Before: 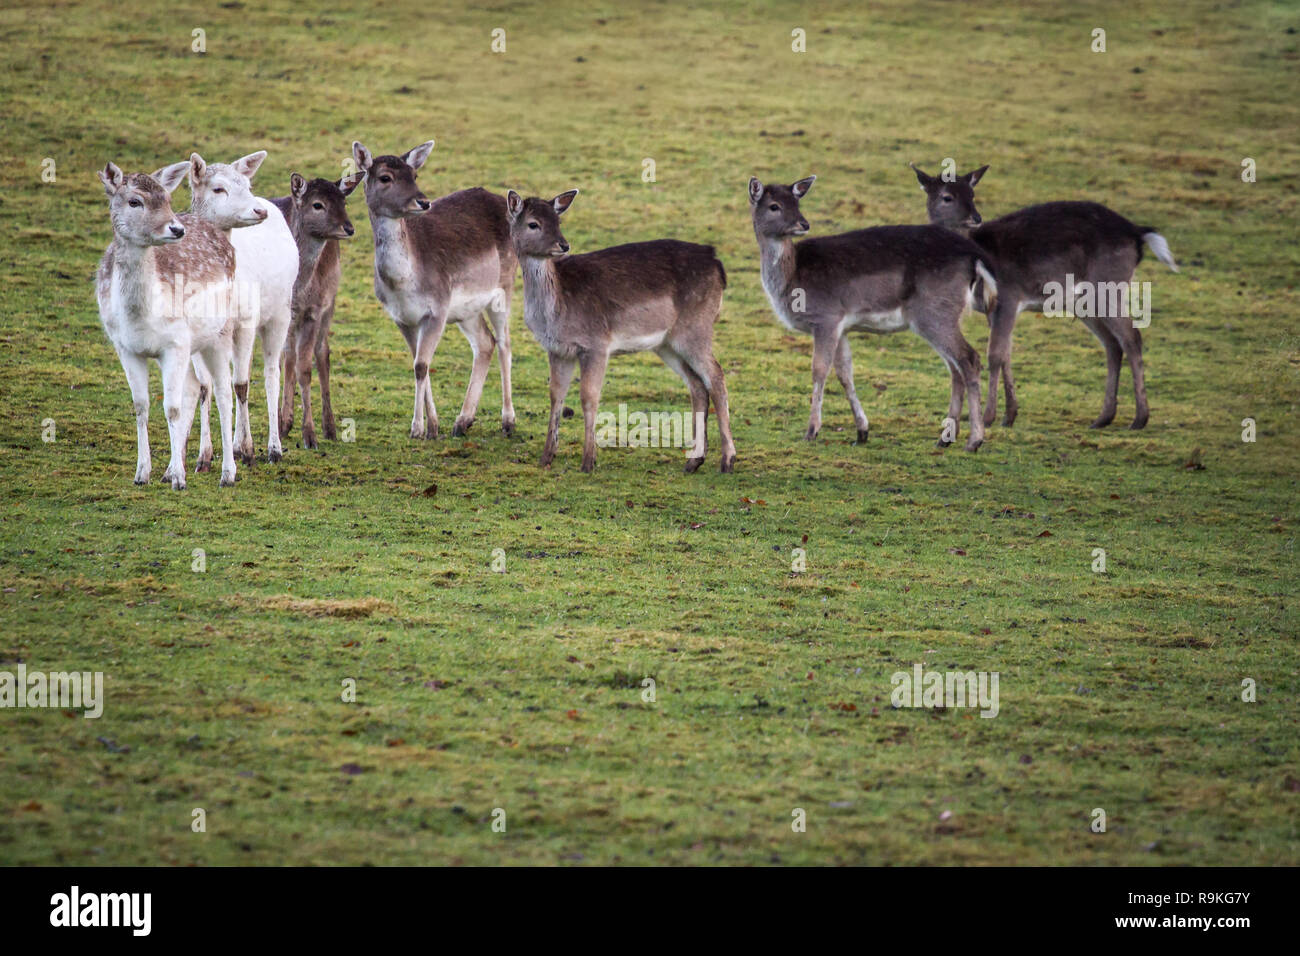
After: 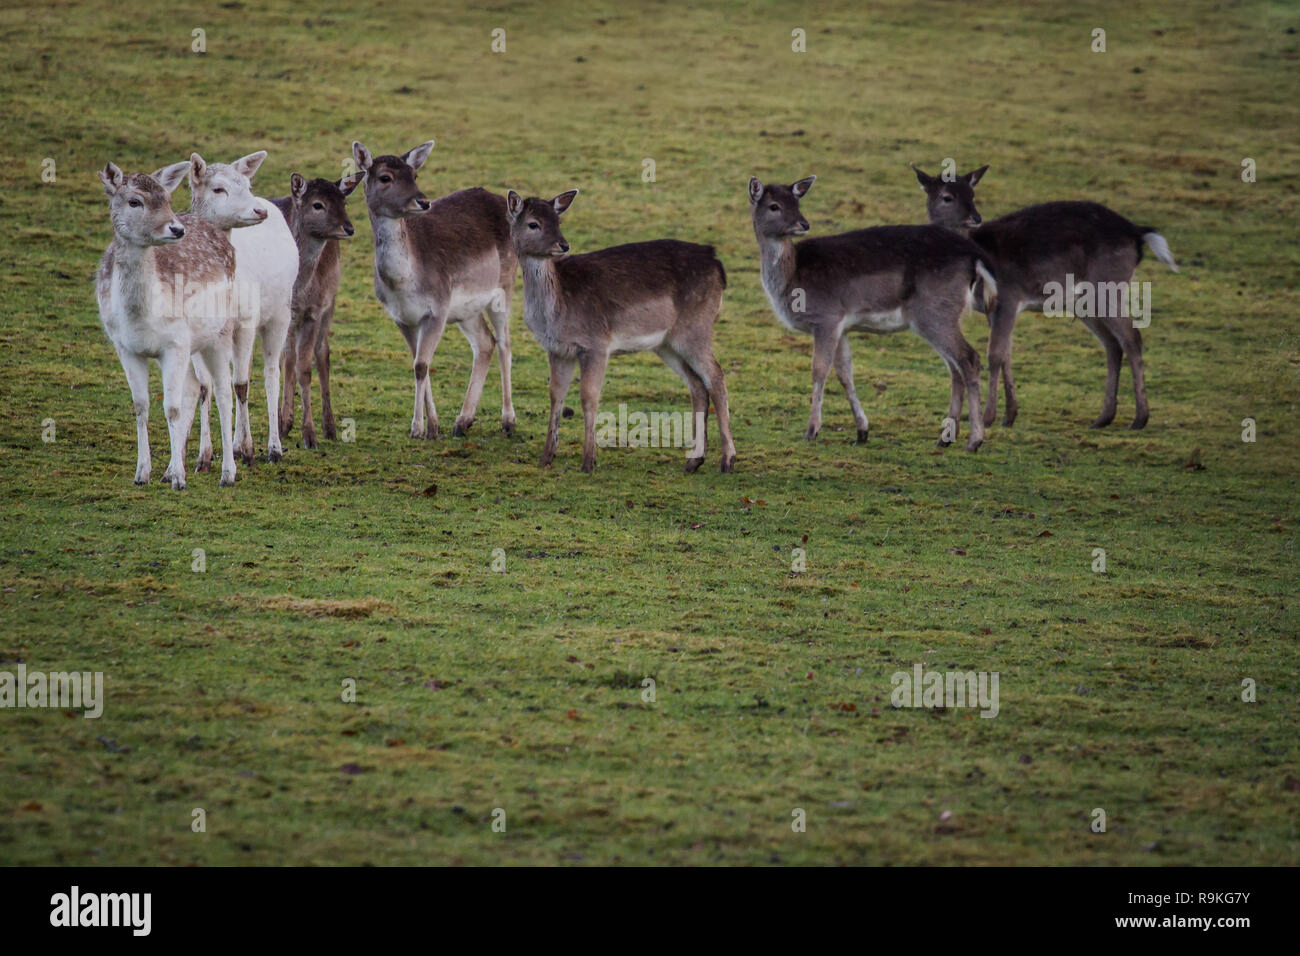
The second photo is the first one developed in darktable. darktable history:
exposure: black level correction 0, exposure -0.686 EV, compensate highlight preservation false
